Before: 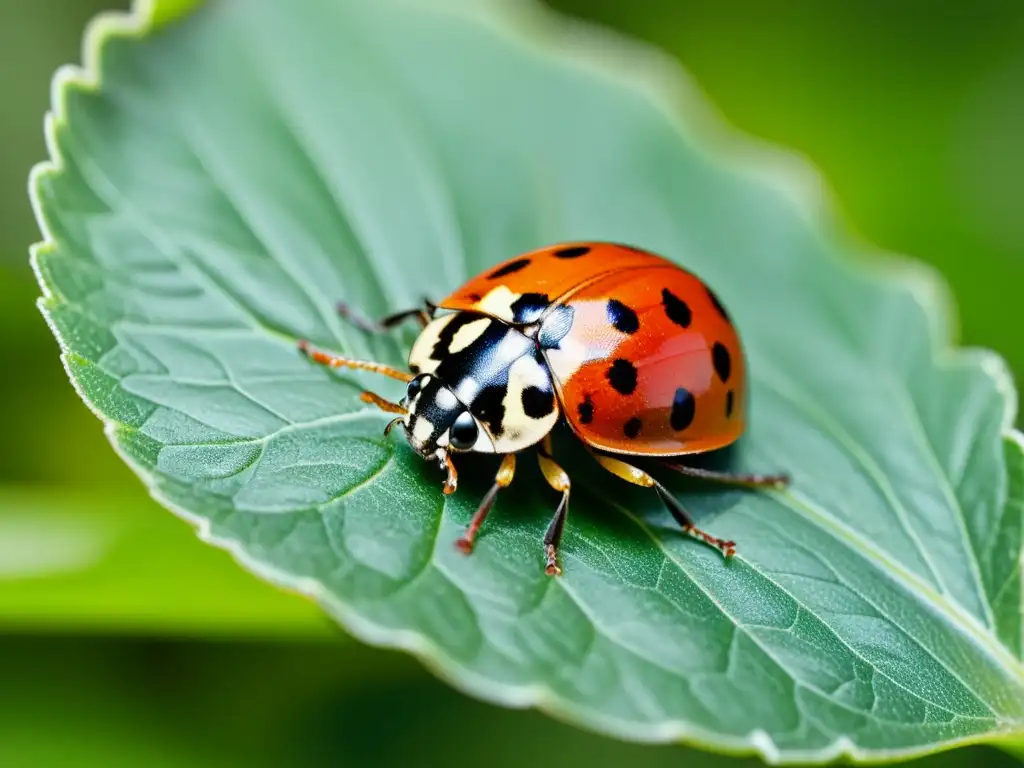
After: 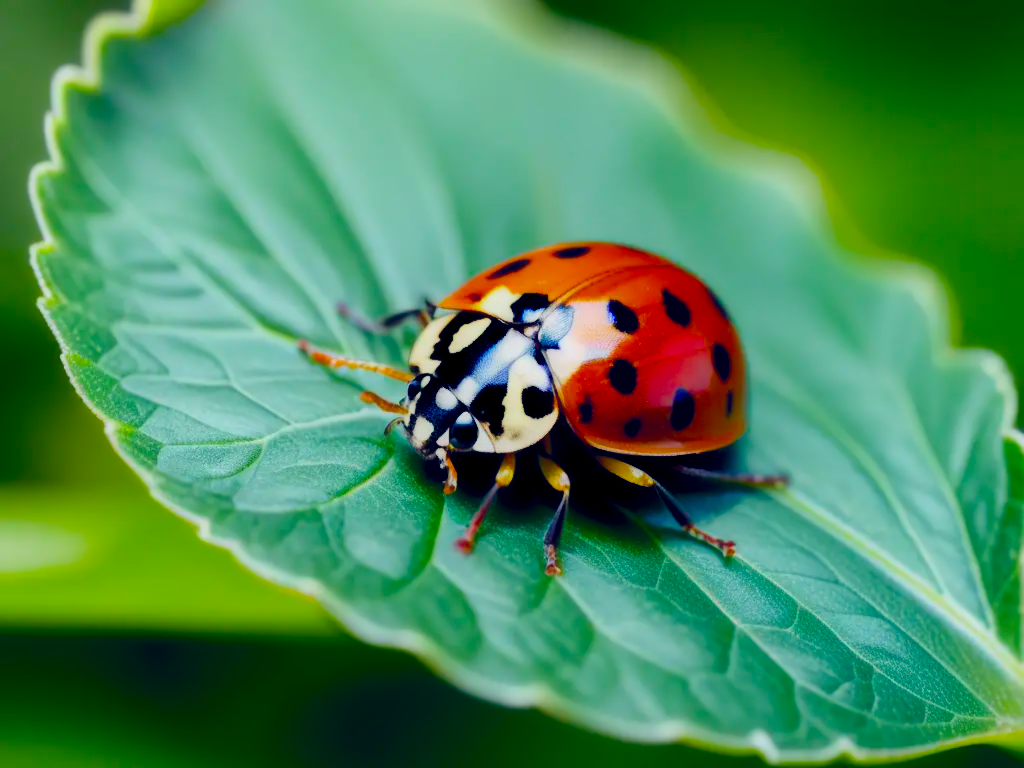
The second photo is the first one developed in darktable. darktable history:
contrast equalizer: y [[0.5, 0.542, 0.583, 0.625, 0.667, 0.708], [0.5 ×6], [0.5 ×6], [0 ×6], [0 ×6]], mix -0.988
local contrast: shadows 93%, midtone range 0.498
color balance rgb: shadows lift › luminance -28.809%, shadows lift › chroma 15.099%, shadows lift › hue 269.2°, power › luminance -9.063%, global offset › chroma 0.136%, global offset › hue 253.9°, linear chroma grading › global chroma 8.827%, perceptual saturation grading › global saturation 45.322%, perceptual saturation grading › highlights -25.819%, perceptual saturation grading › shadows 50.057%
